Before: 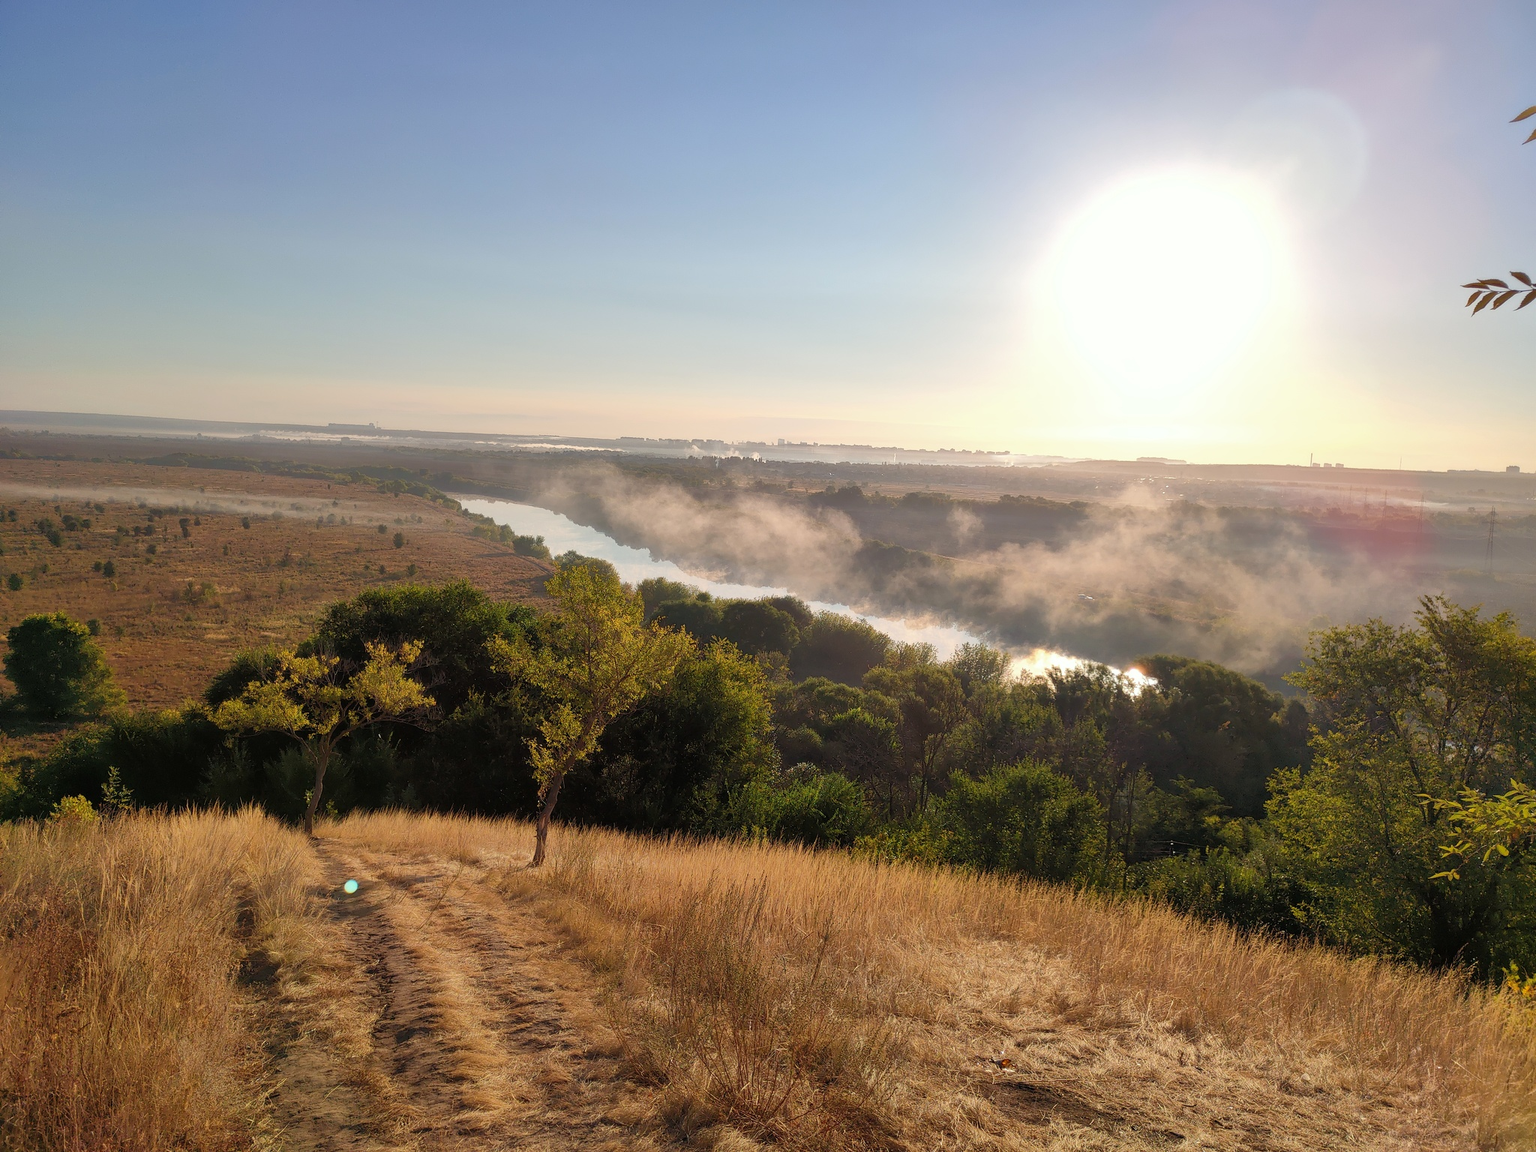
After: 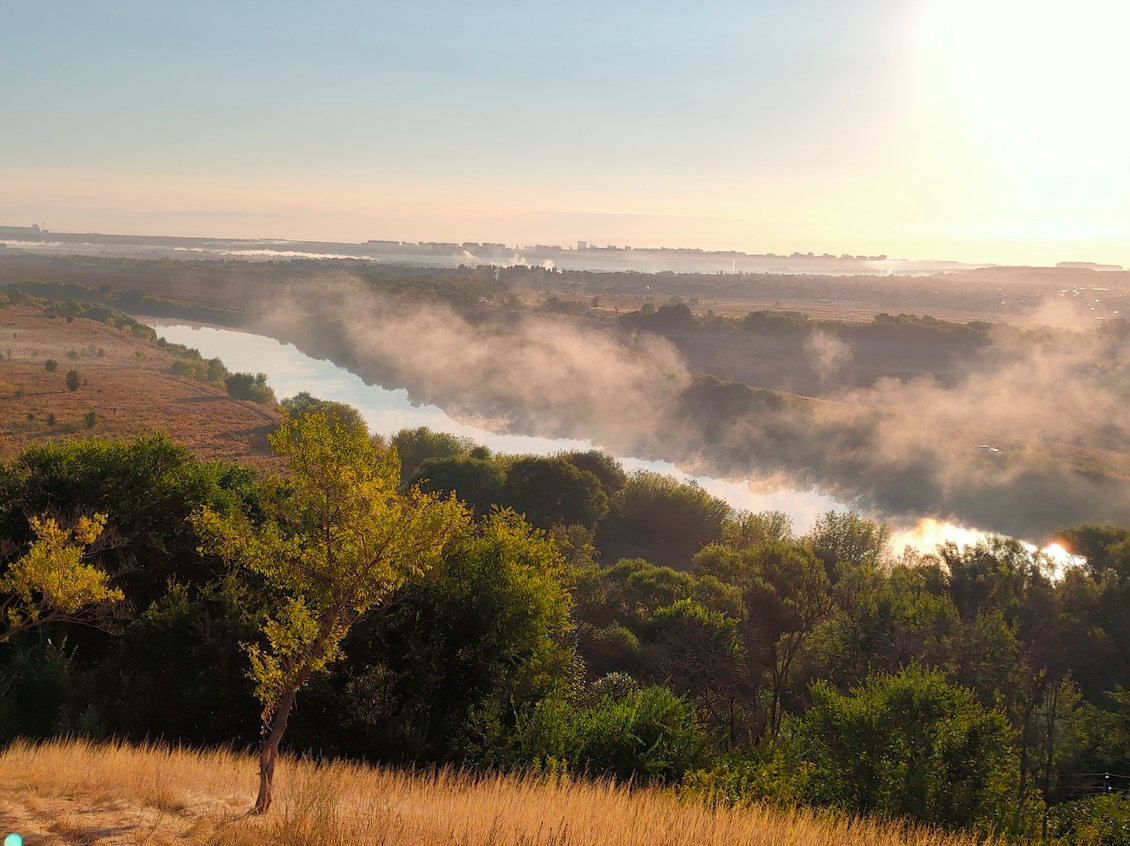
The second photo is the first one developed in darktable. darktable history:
crop and rotate: left 22.13%, top 22.054%, right 22.026%, bottom 22.102%
rotate and perspective: rotation -0.45°, automatic cropping original format, crop left 0.008, crop right 0.992, crop top 0.012, crop bottom 0.988
